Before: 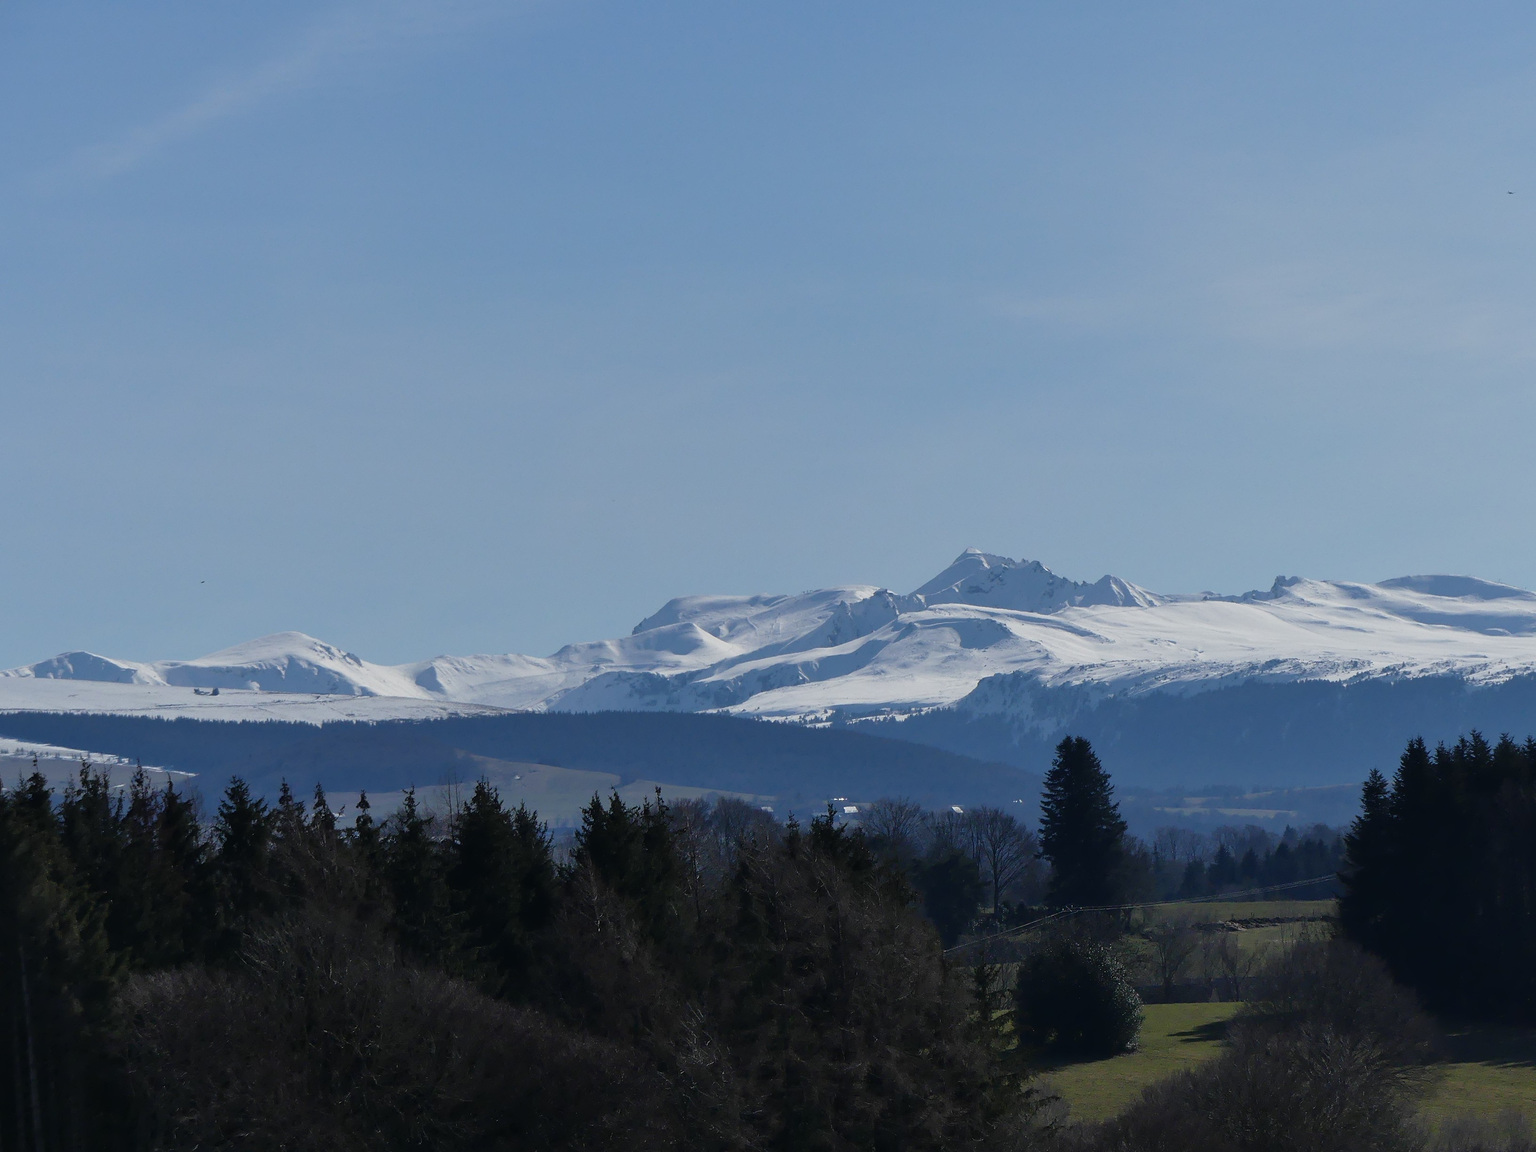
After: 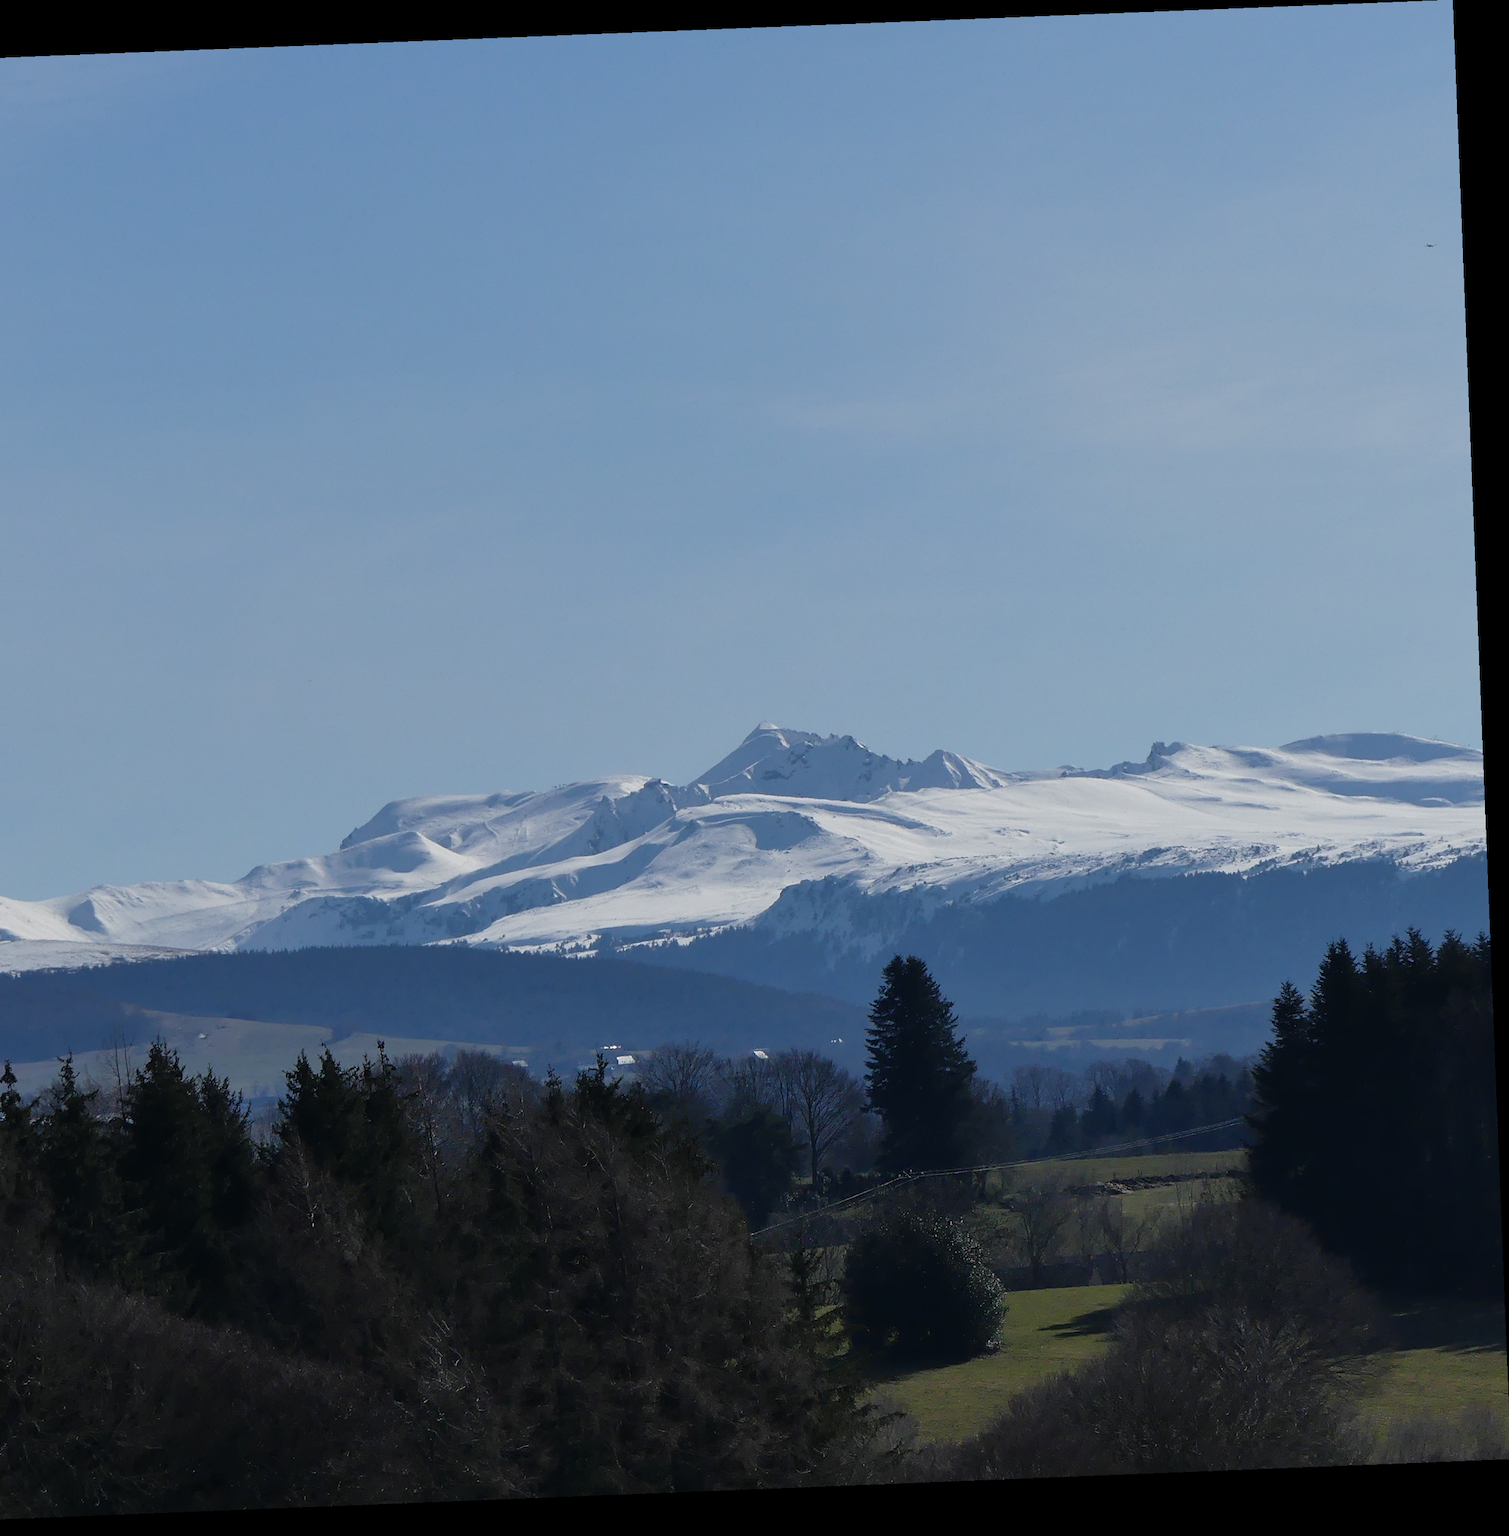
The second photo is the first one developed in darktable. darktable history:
crop and rotate: left 24.6%
rotate and perspective: rotation -2.29°, automatic cropping off
